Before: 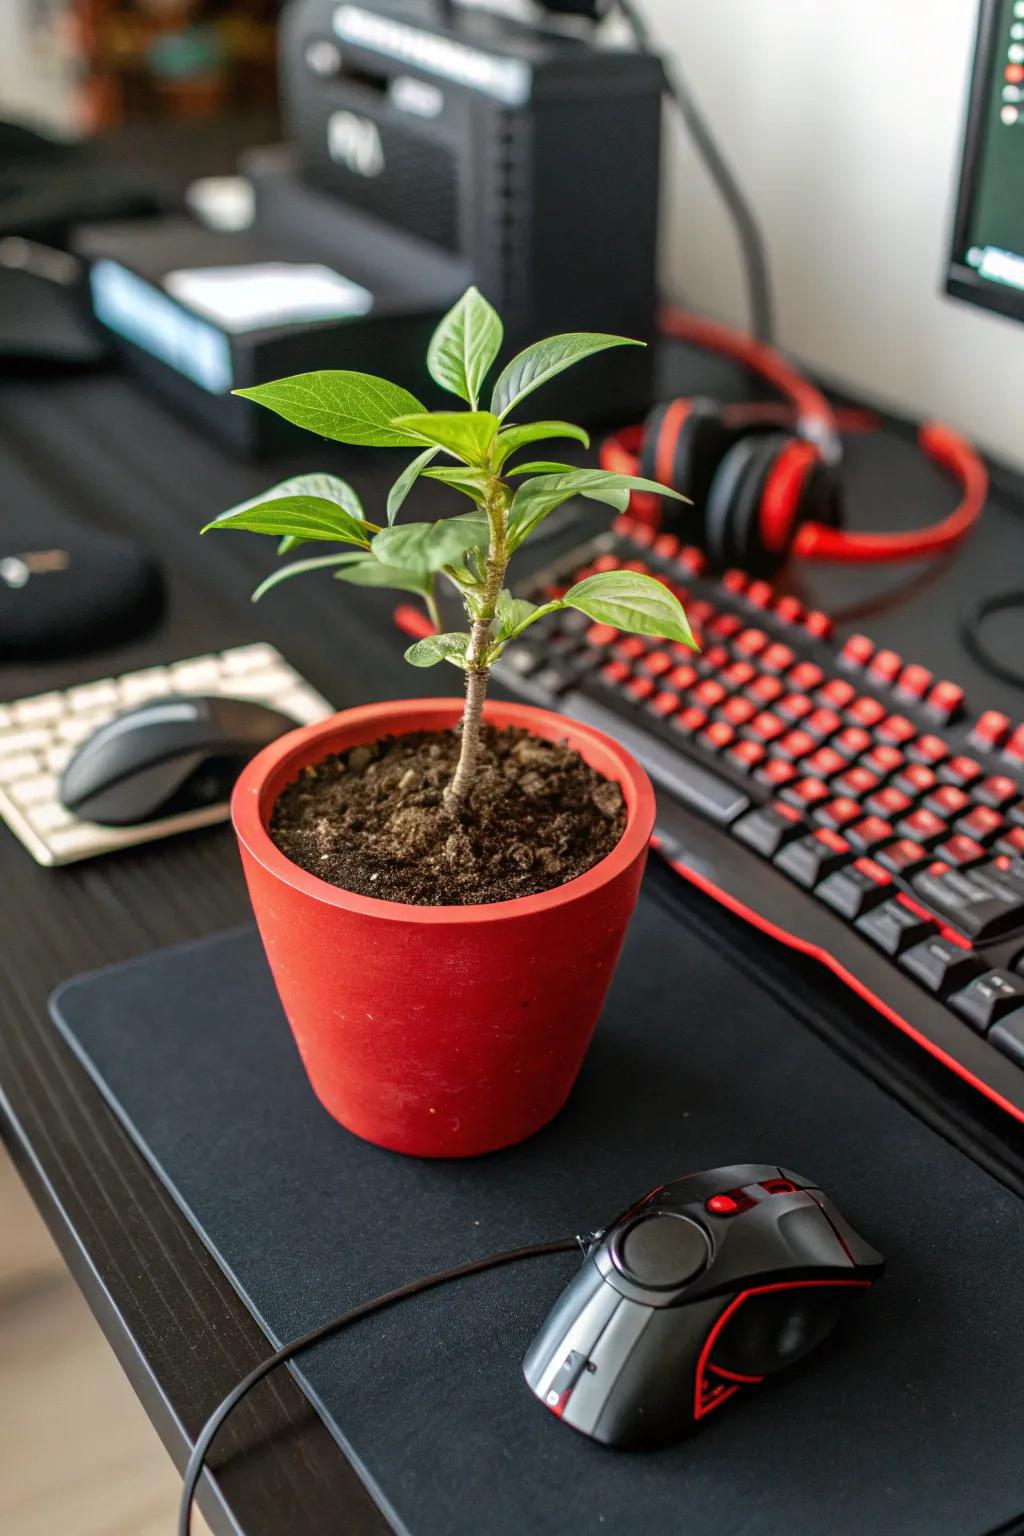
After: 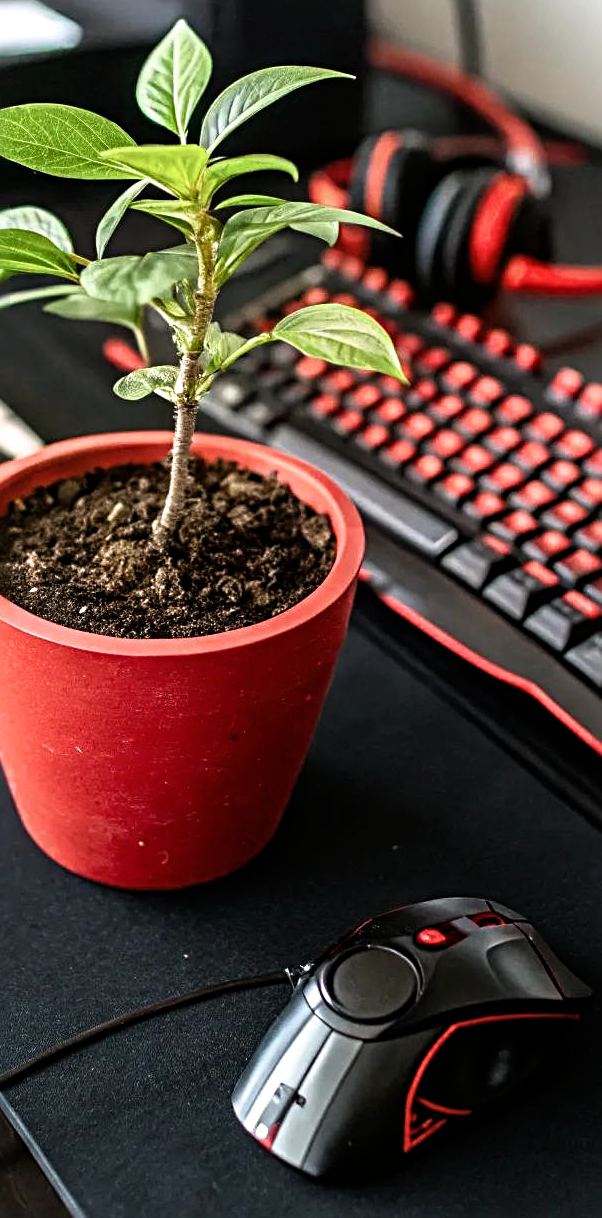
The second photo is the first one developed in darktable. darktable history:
shadows and highlights: radius 94.35, shadows -14.99, white point adjustment 0.256, highlights 31.25, compress 48.6%, soften with gaussian
crop and rotate: left 28.484%, top 17.384%, right 12.651%, bottom 3.298%
sharpen: radius 3.964
filmic rgb: black relative exposure -9.15 EV, white relative exposure 2.31 EV, hardness 7.5
